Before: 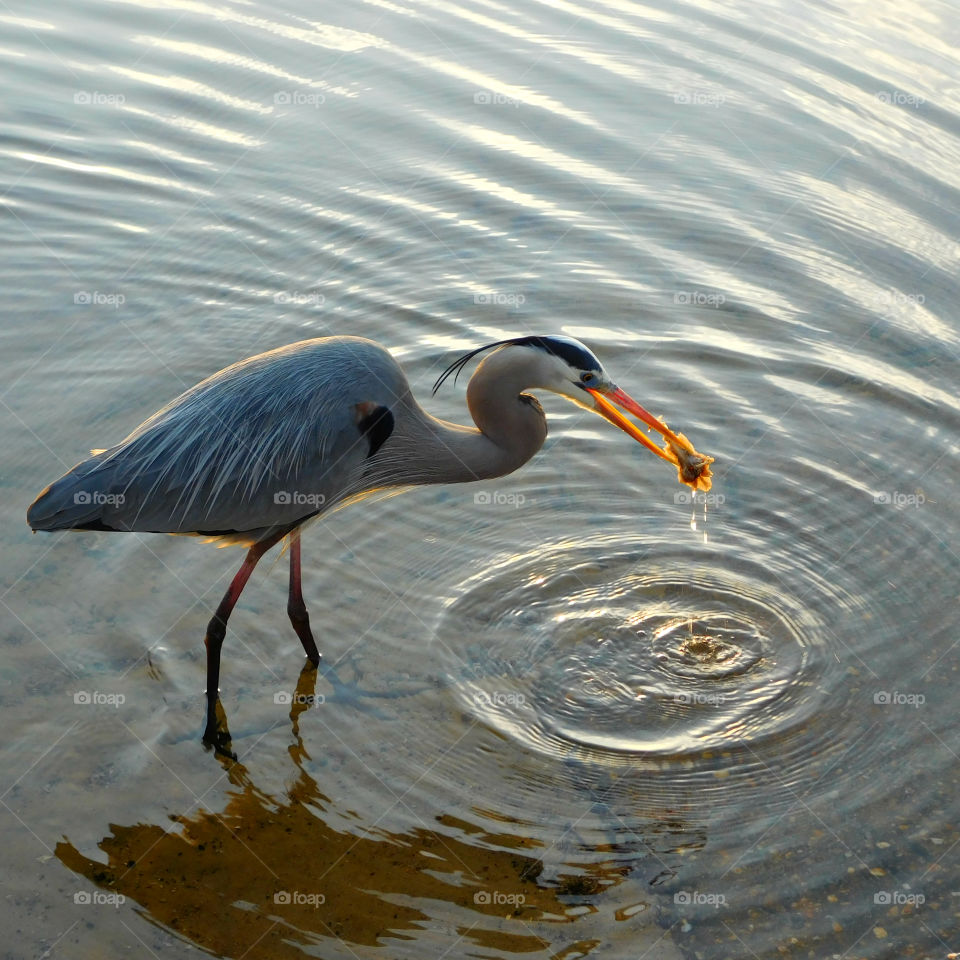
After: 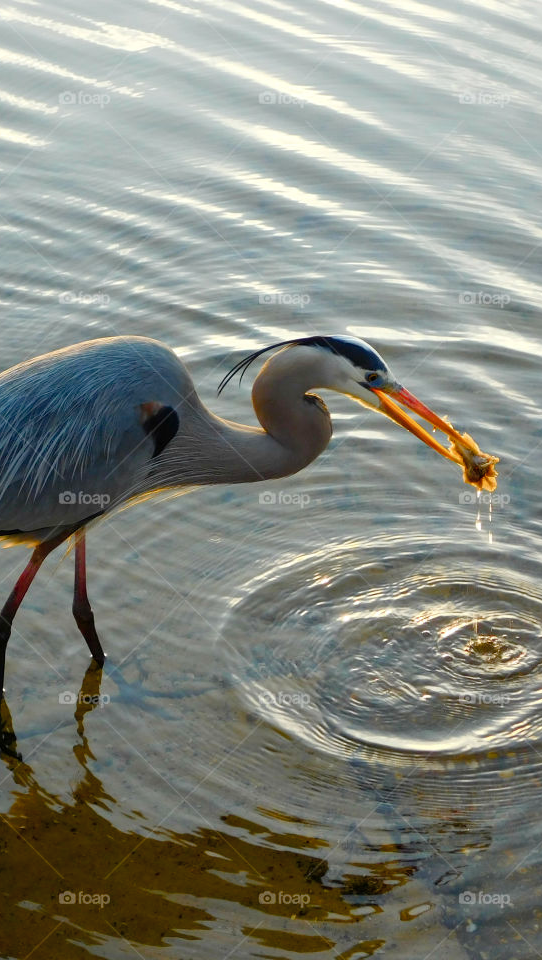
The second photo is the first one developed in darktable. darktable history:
contrast brightness saturation: saturation -0.174
color balance rgb: linear chroma grading › global chroma 0.367%, perceptual saturation grading › global saturation 0.683%, perceptual saturation grading › mid-tones 6.386%, perceptual saturation grading › shadows 71.741%, global vibrance 9.854%
crop and rotate: left 22.404%, right 21.11%
